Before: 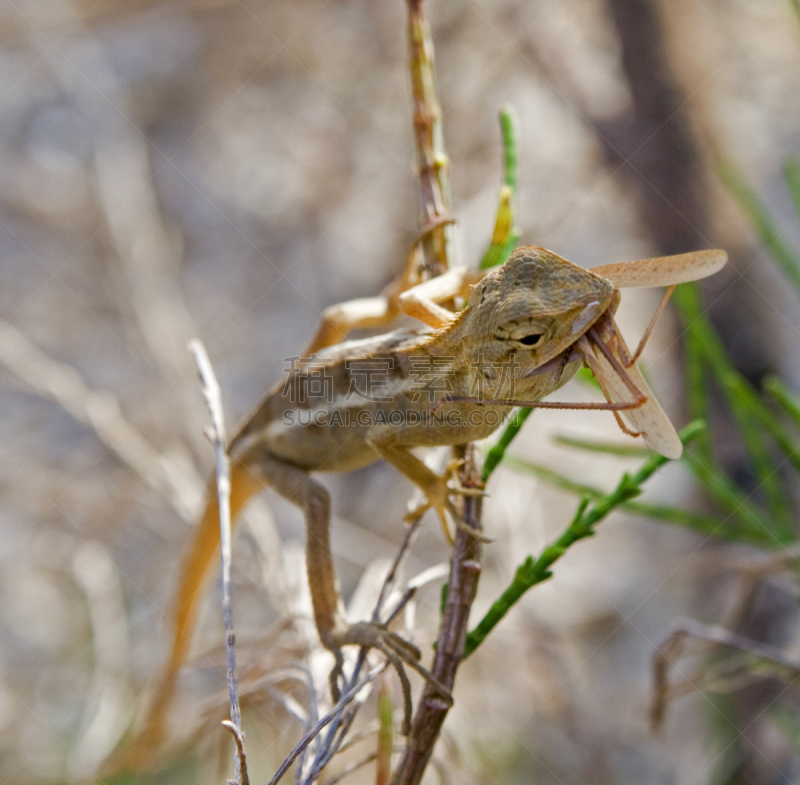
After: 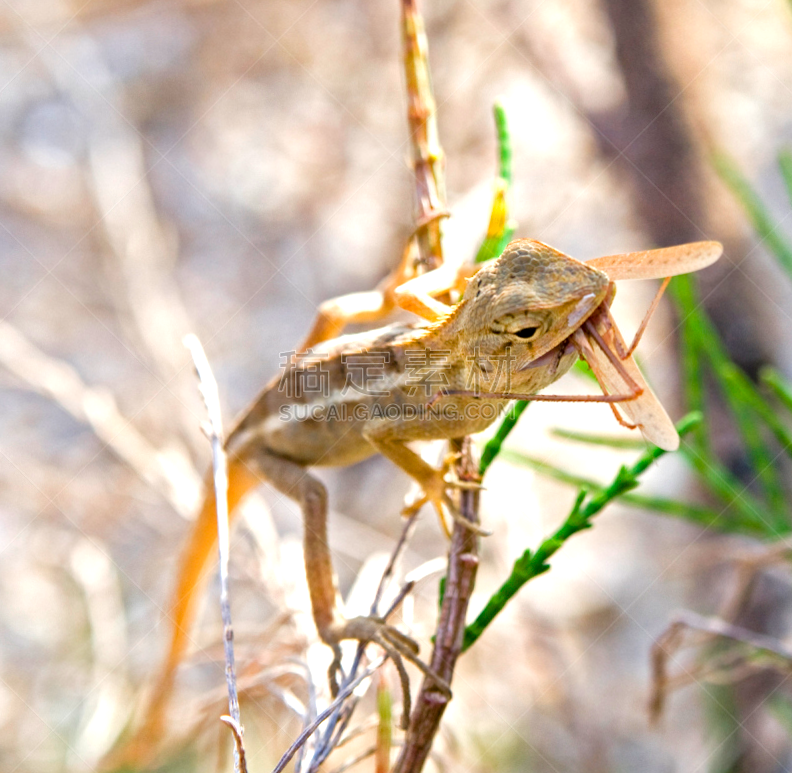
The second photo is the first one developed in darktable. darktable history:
exposure: exposure 0.943 EV, compensate highlight preservation false
rotate and perspective: rotation -0.45°, automatic cropping original format, crop left 0.008, crop right 0.992, crop top 0.012, crop bottom 0.988
